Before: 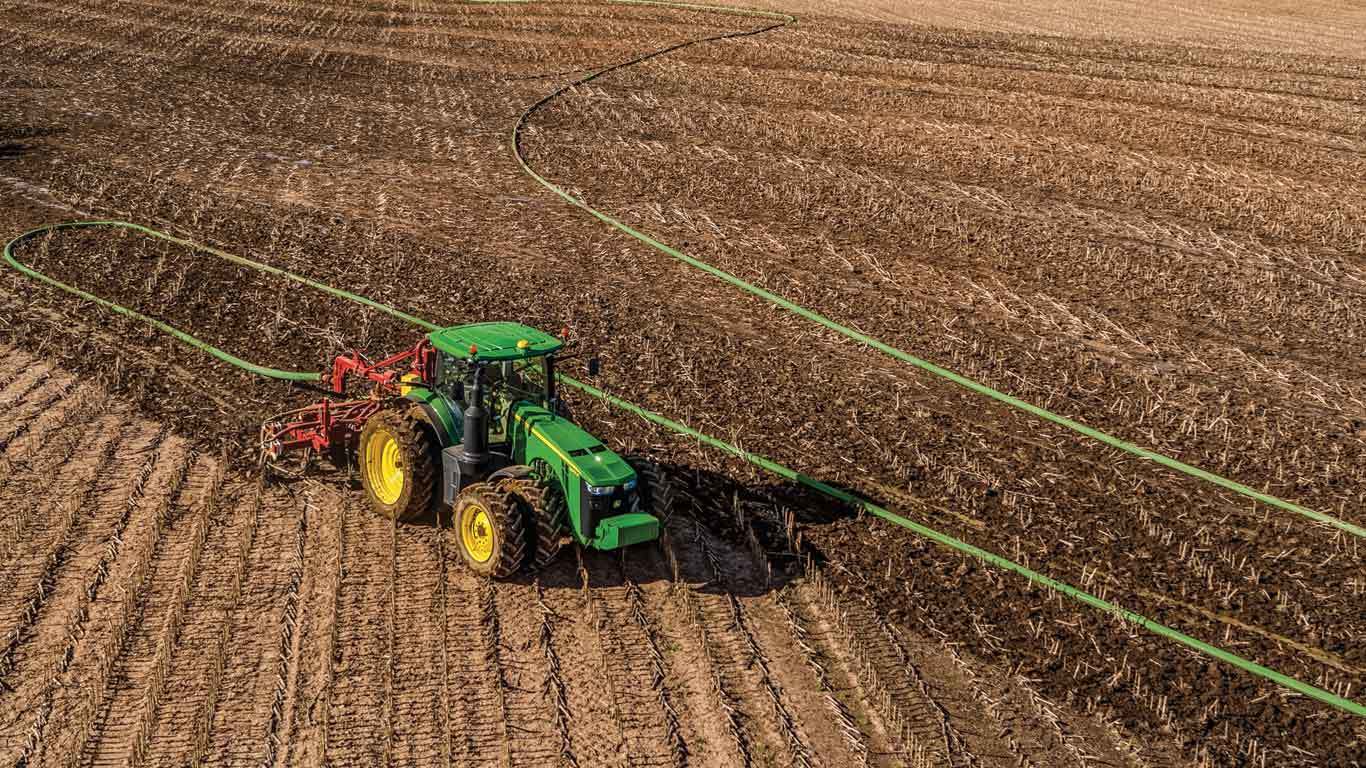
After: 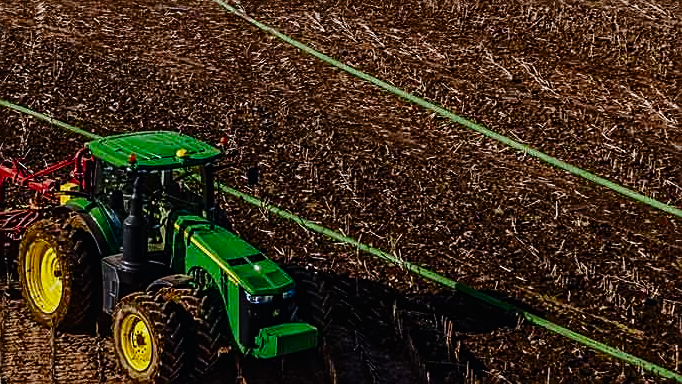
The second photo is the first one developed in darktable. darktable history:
base curve: curves: ch0 [(0, 0) (0.028, 0.03) (0.121, 0.232) (0.46, 0.748) (0.859, 0.968) (1, 1)], preserve colors none
exposure: black level correction -0.016, exposure -1.018 EV, compensate highlight preservation false
color balance rgb: shadows lift › luminance -10%, power › luminance -9%, linear chroma grading › global chroma 10%, global vibrance 10%, contrast 15%, saturation formula JzAzBz (2021)
contrast brightness saturation: contrast 0.07, brightness -0.14, saturation 0.11
sharpen: on, module defaults
crop: left 25%, top 25%, right 25%, bottom 25%
color calibration: illuminant as shot in camera, x 0.358, y 0.373, temperature 4628.91 K
